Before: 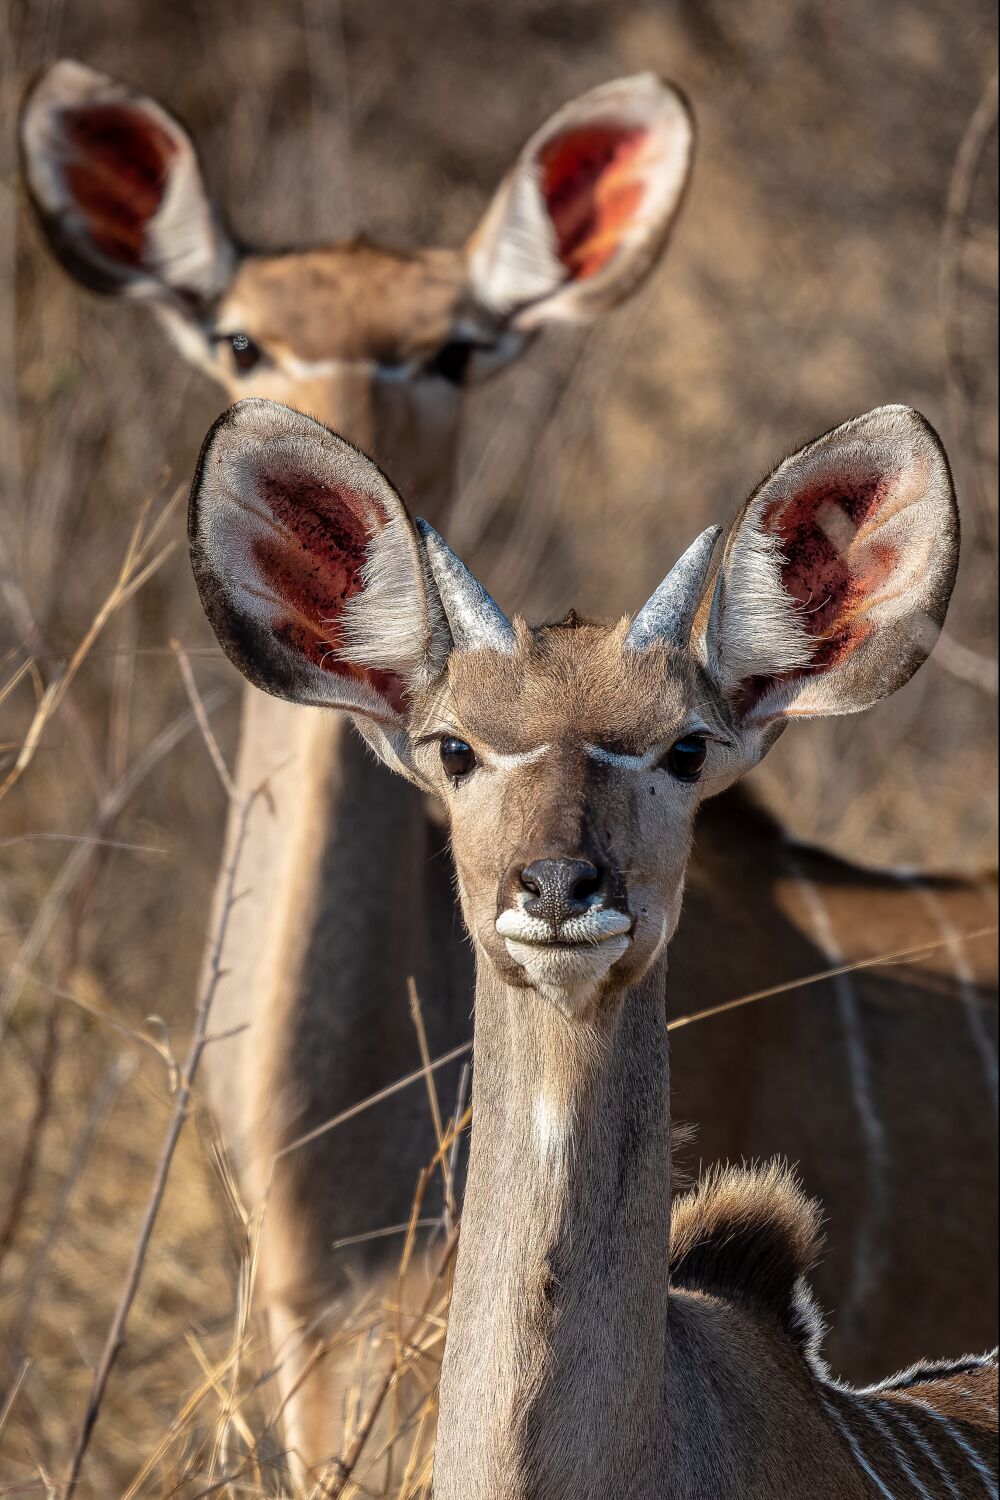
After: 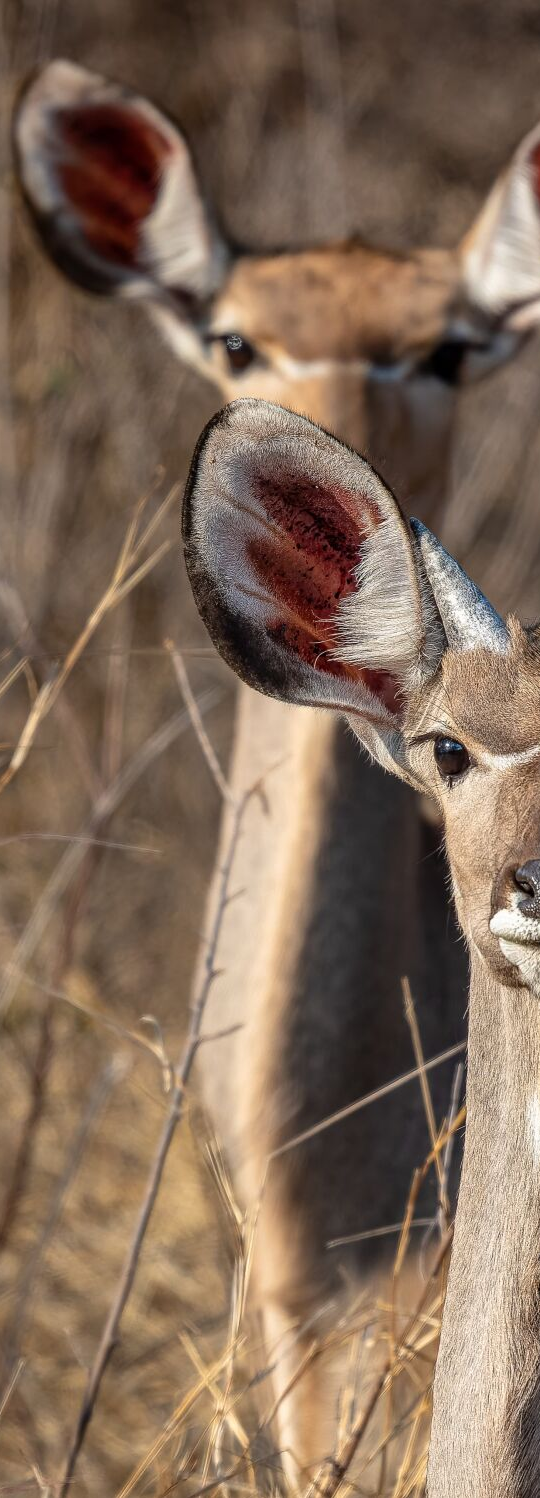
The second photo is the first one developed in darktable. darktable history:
crop: left 0.638%, right 45.271%, bottom 0.084%
